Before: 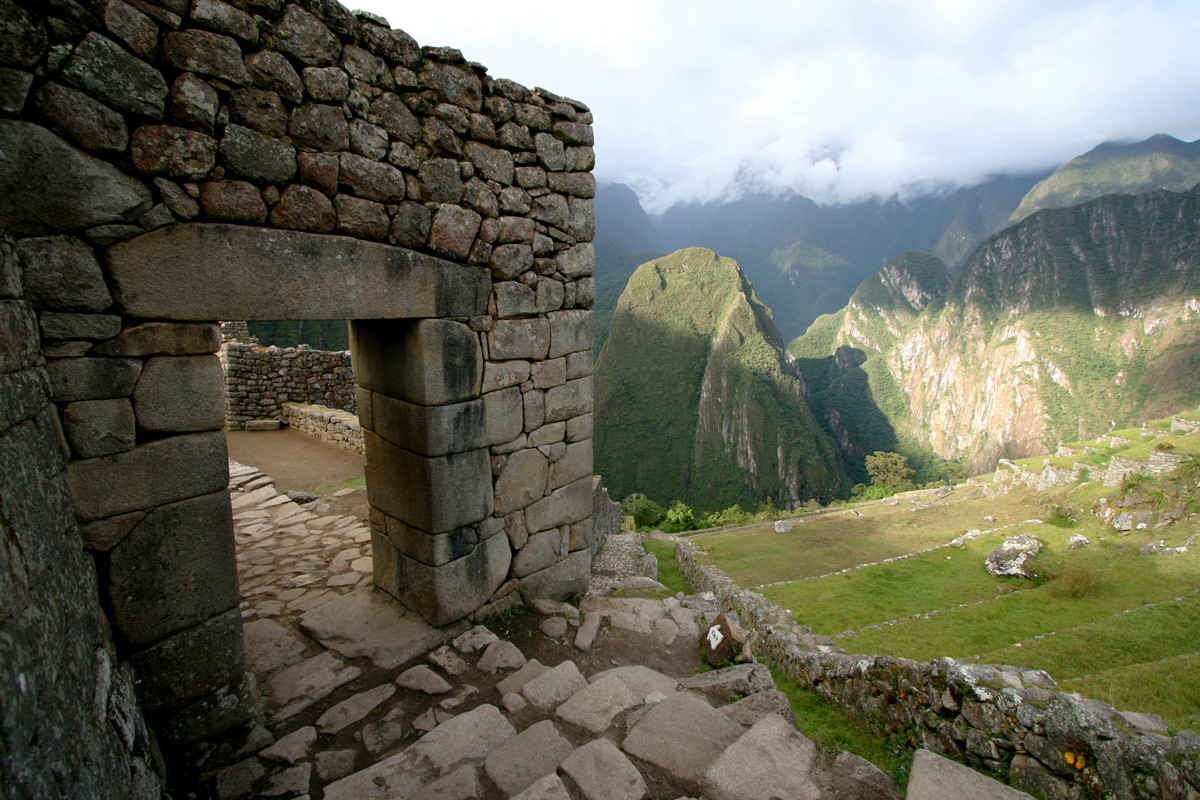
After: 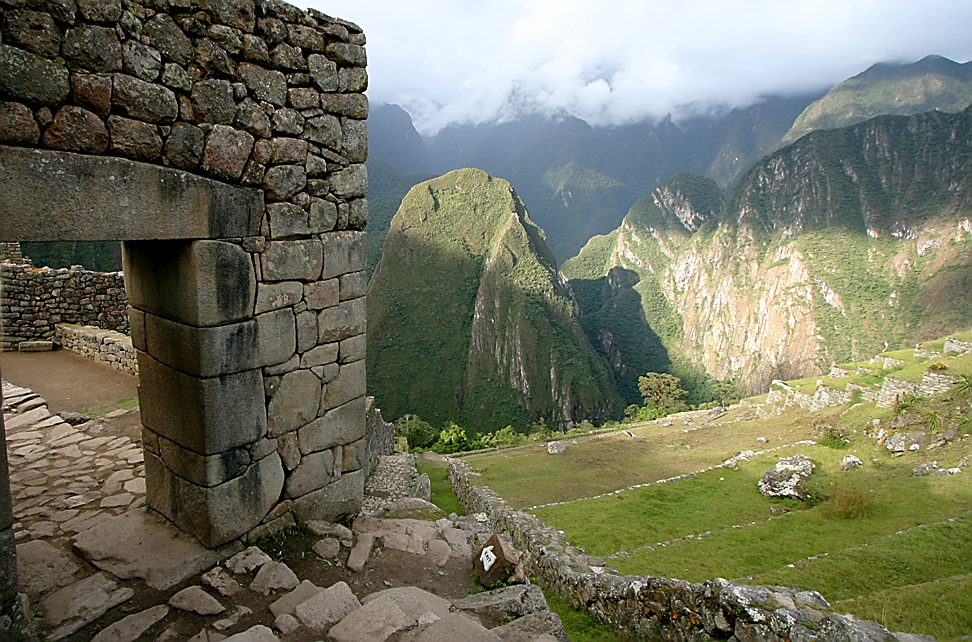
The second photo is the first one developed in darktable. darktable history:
sharpen: radius 1.376, amount 1.249, threshold 0.764
crop: left 18.986%, top 9.878%, right 0.001%, bottom 9.77%
